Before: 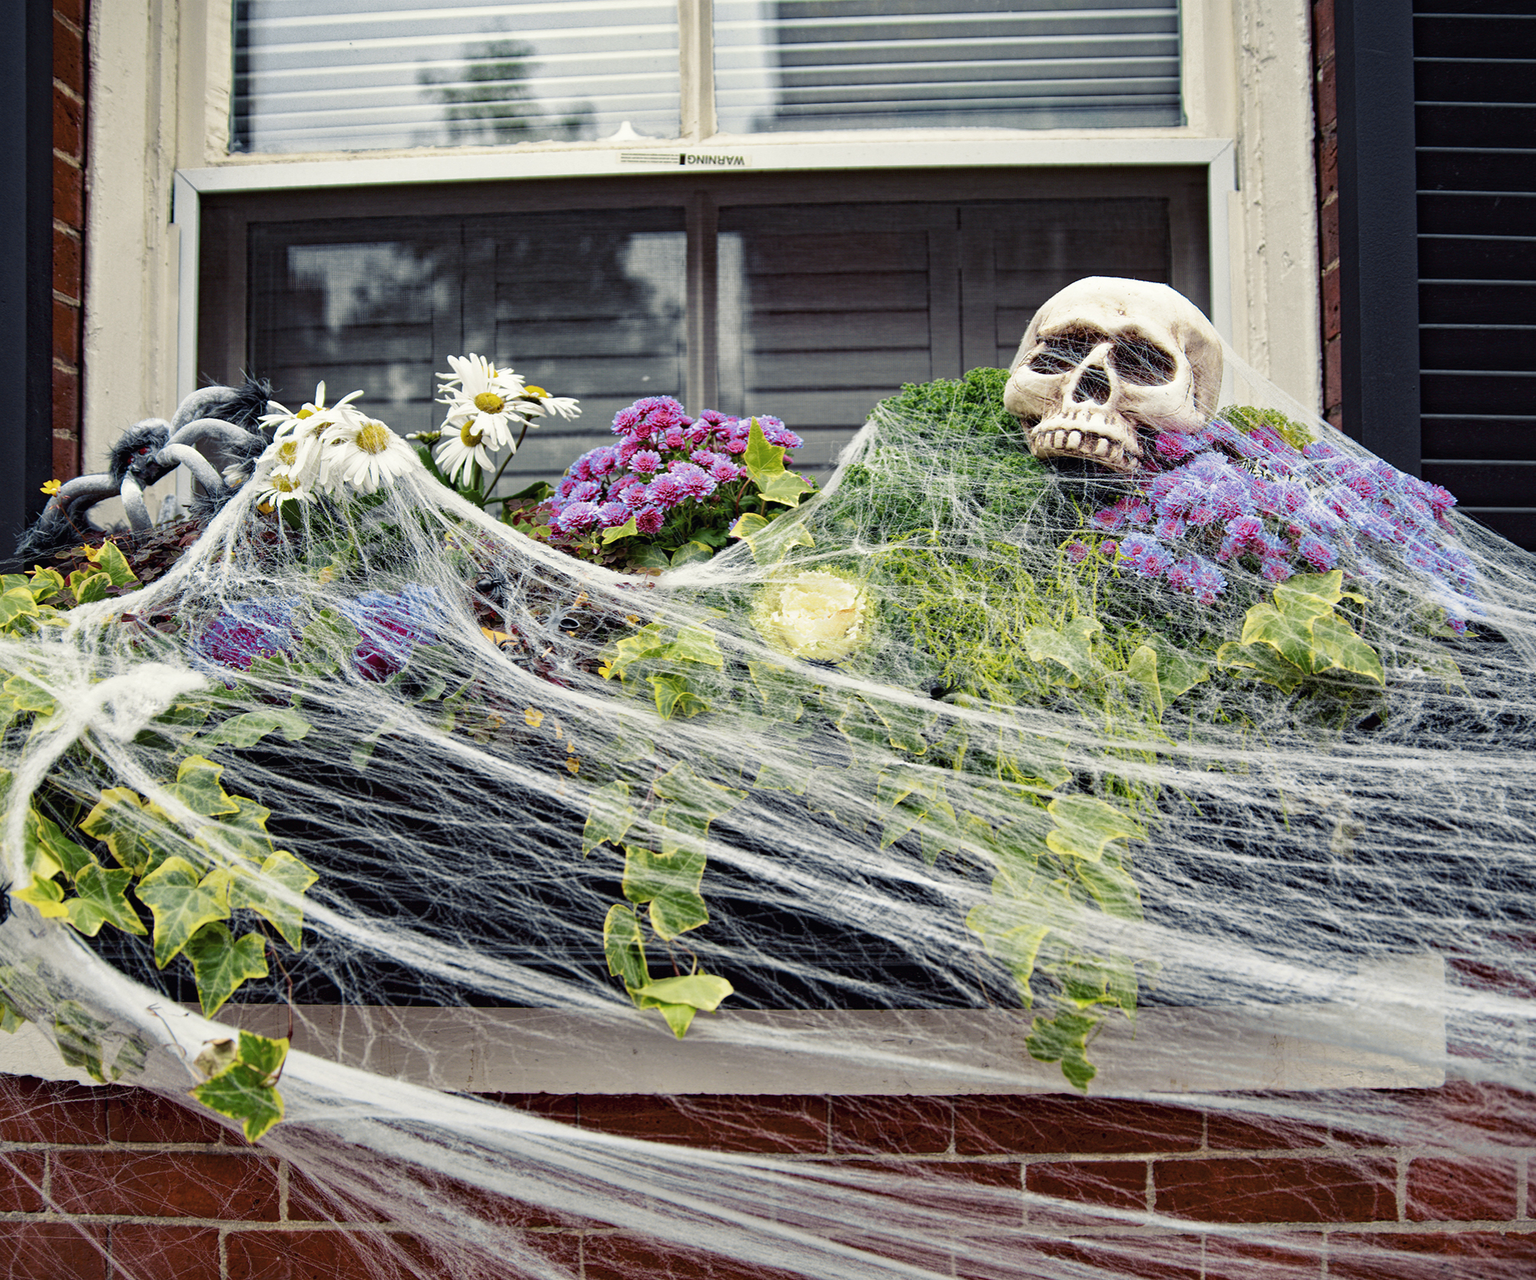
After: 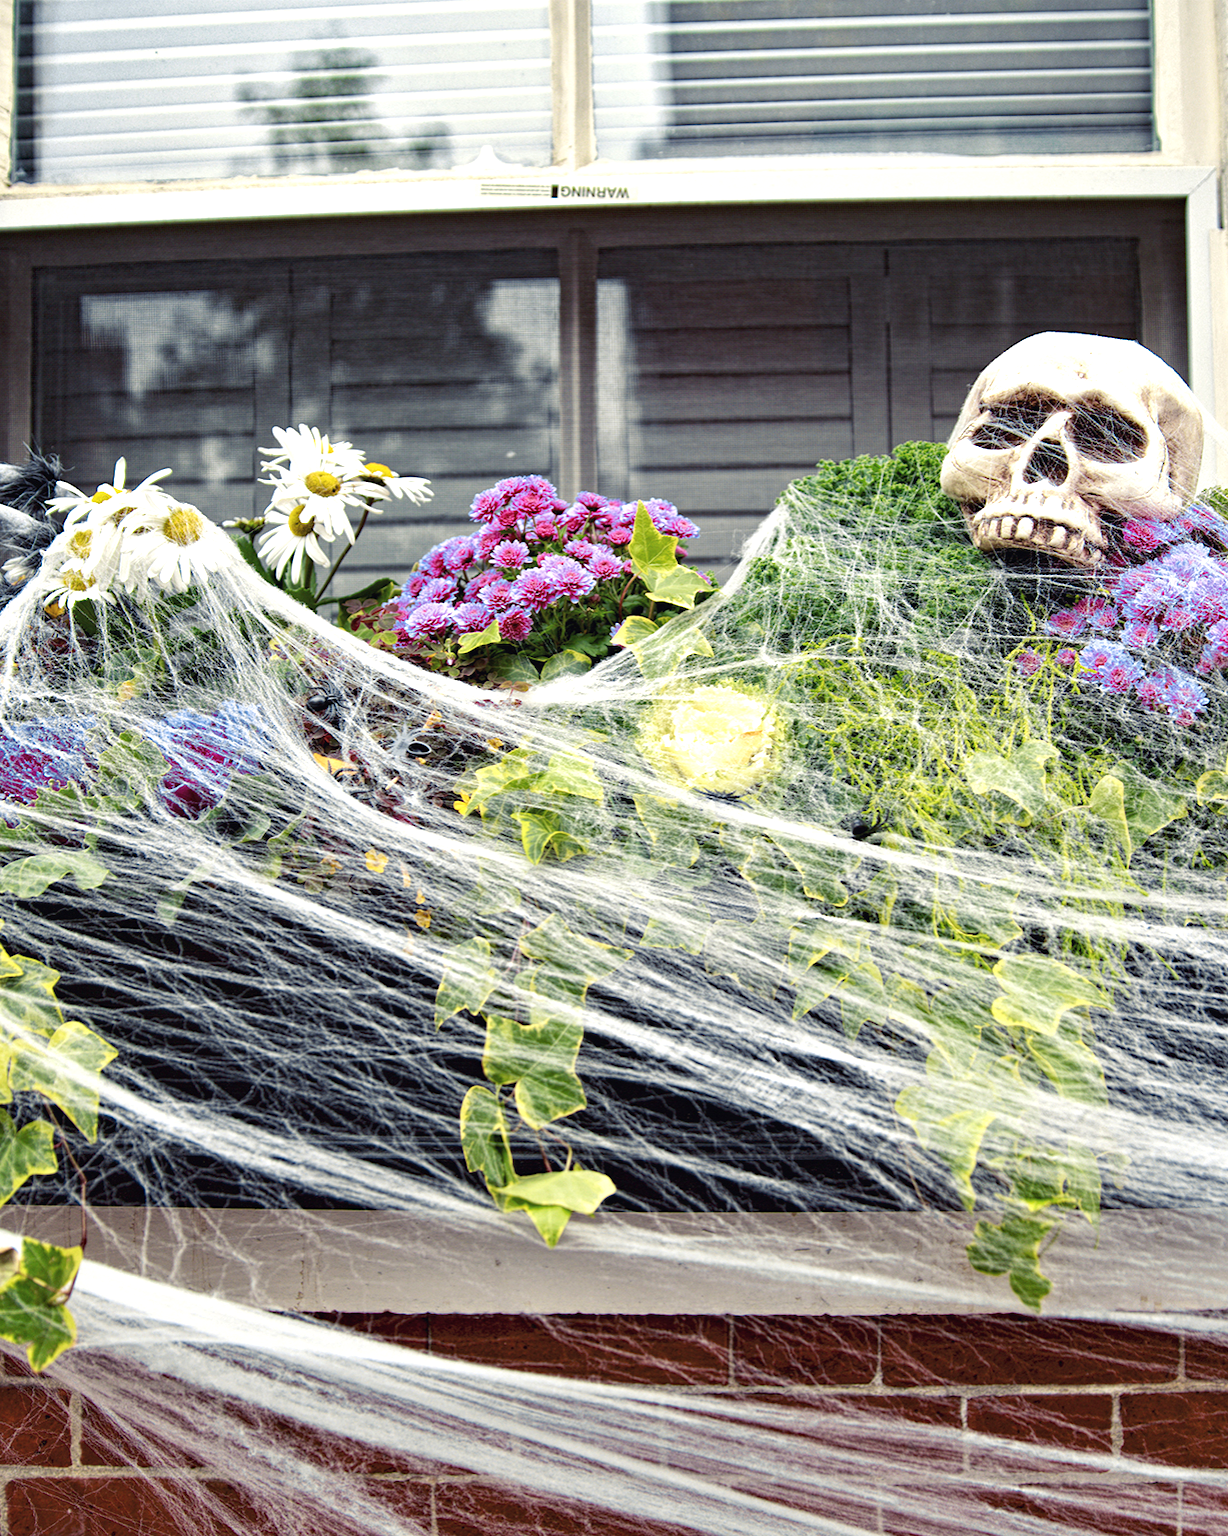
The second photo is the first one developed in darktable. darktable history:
crop and rotate: left 14.385%, right 18.948%
exposure: black level correction 0, exposure 0.5 EV, compensate exposure bias true, compensate highlight preservation false
